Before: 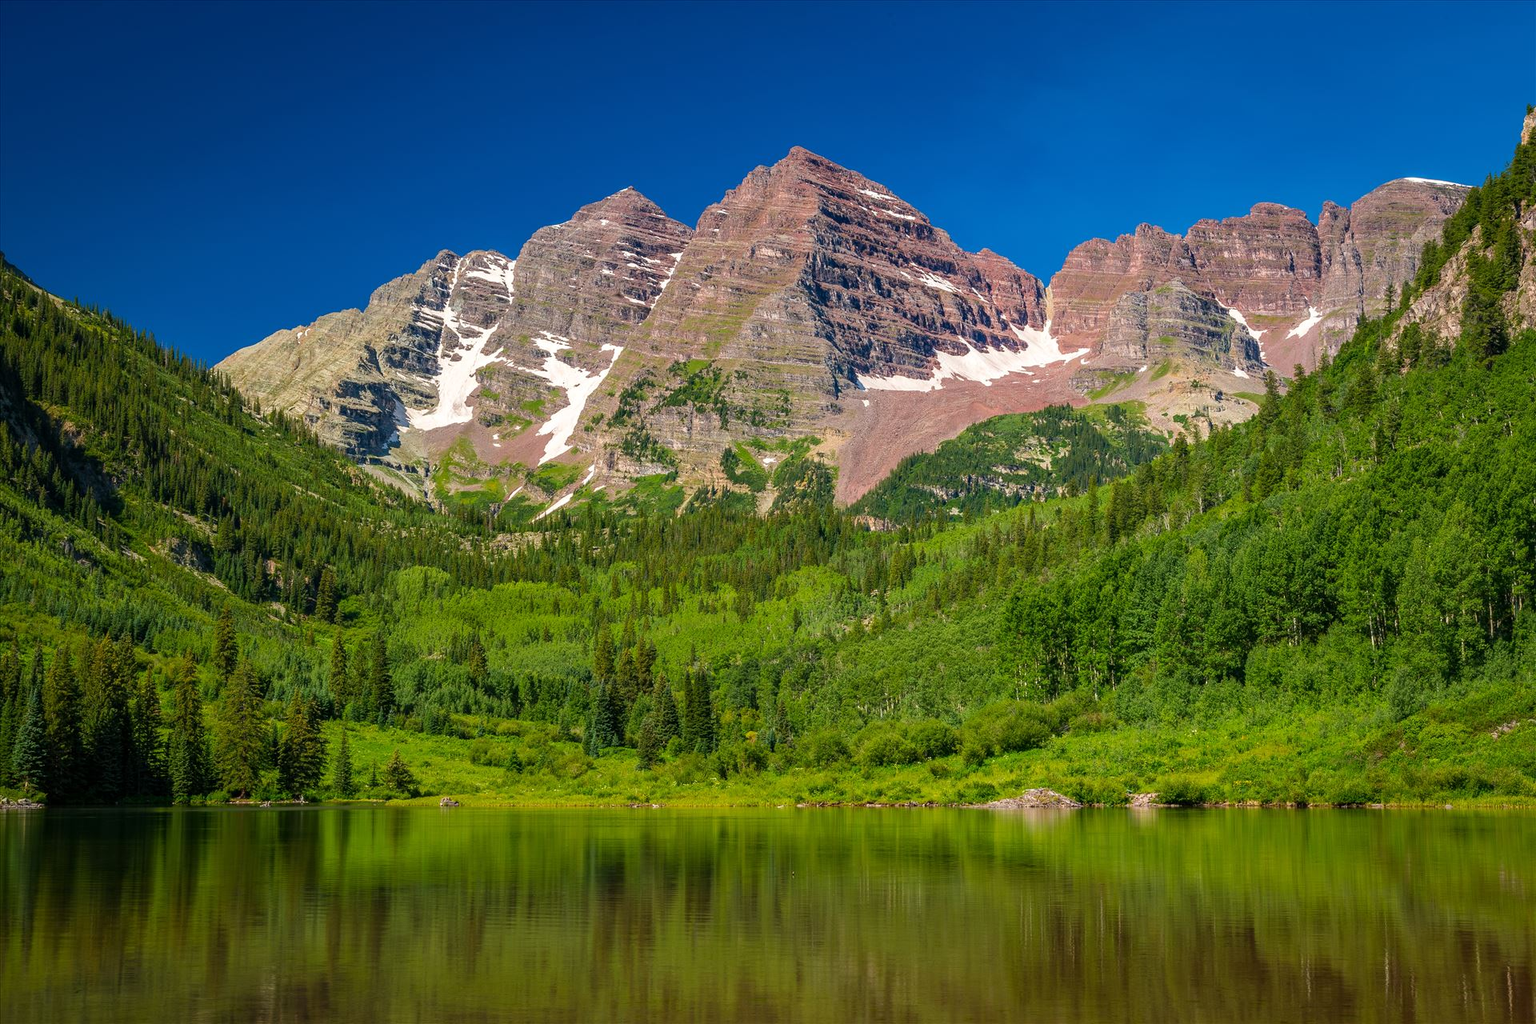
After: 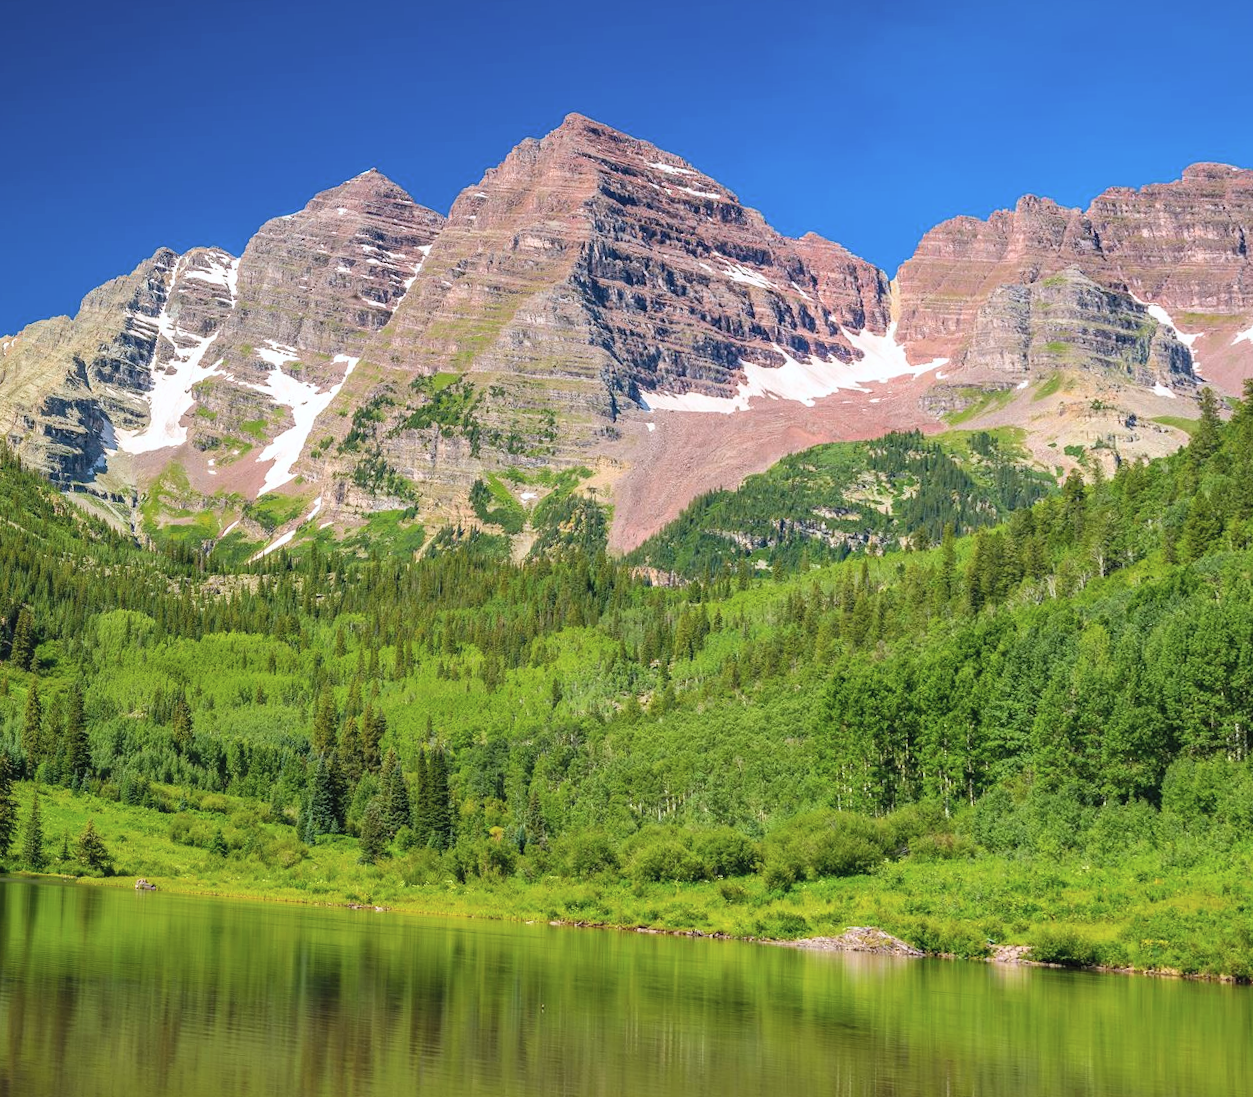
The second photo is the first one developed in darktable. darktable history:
contrast brightness saturation: contrast 0.14, brightness 0.21
tone equalizer: on, module defaults
crop and rotate: left 14.385%, right 18.948%
rotate and perspective: rotation 1.69°, lens shift (vertical) -0.023, lens shift (horizontal) -0.291, crop left 0.025, crop right 0.988, crop top 0.092, crop bottom 0.842
white balance: red 0.976, blue 1.04
